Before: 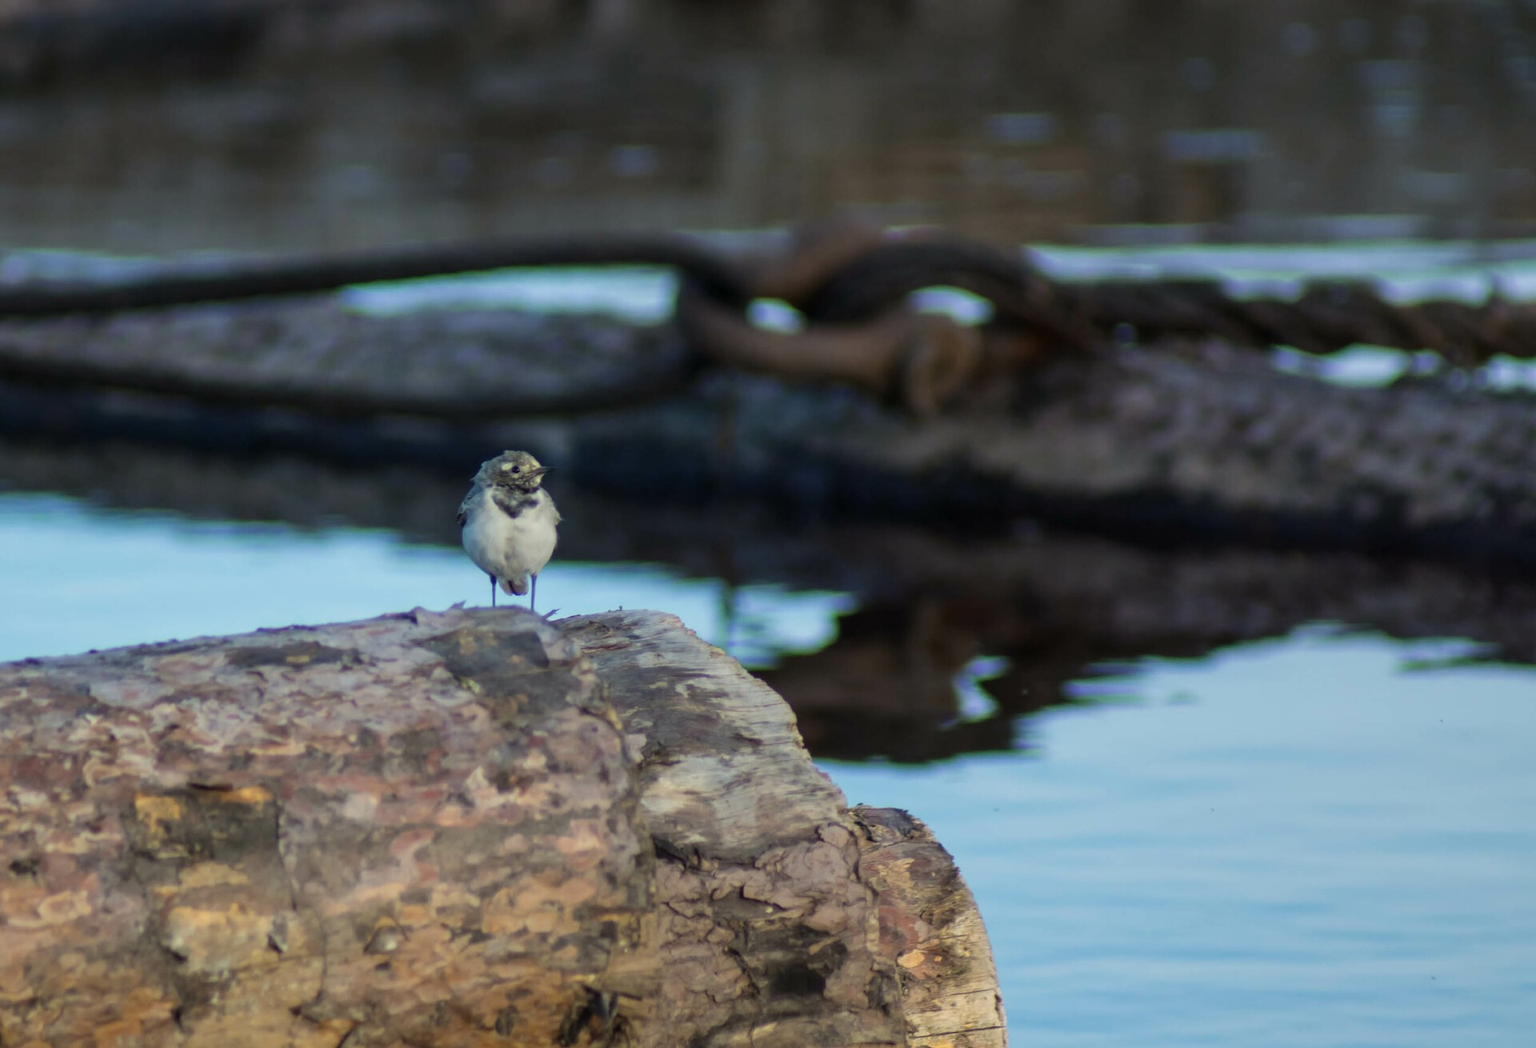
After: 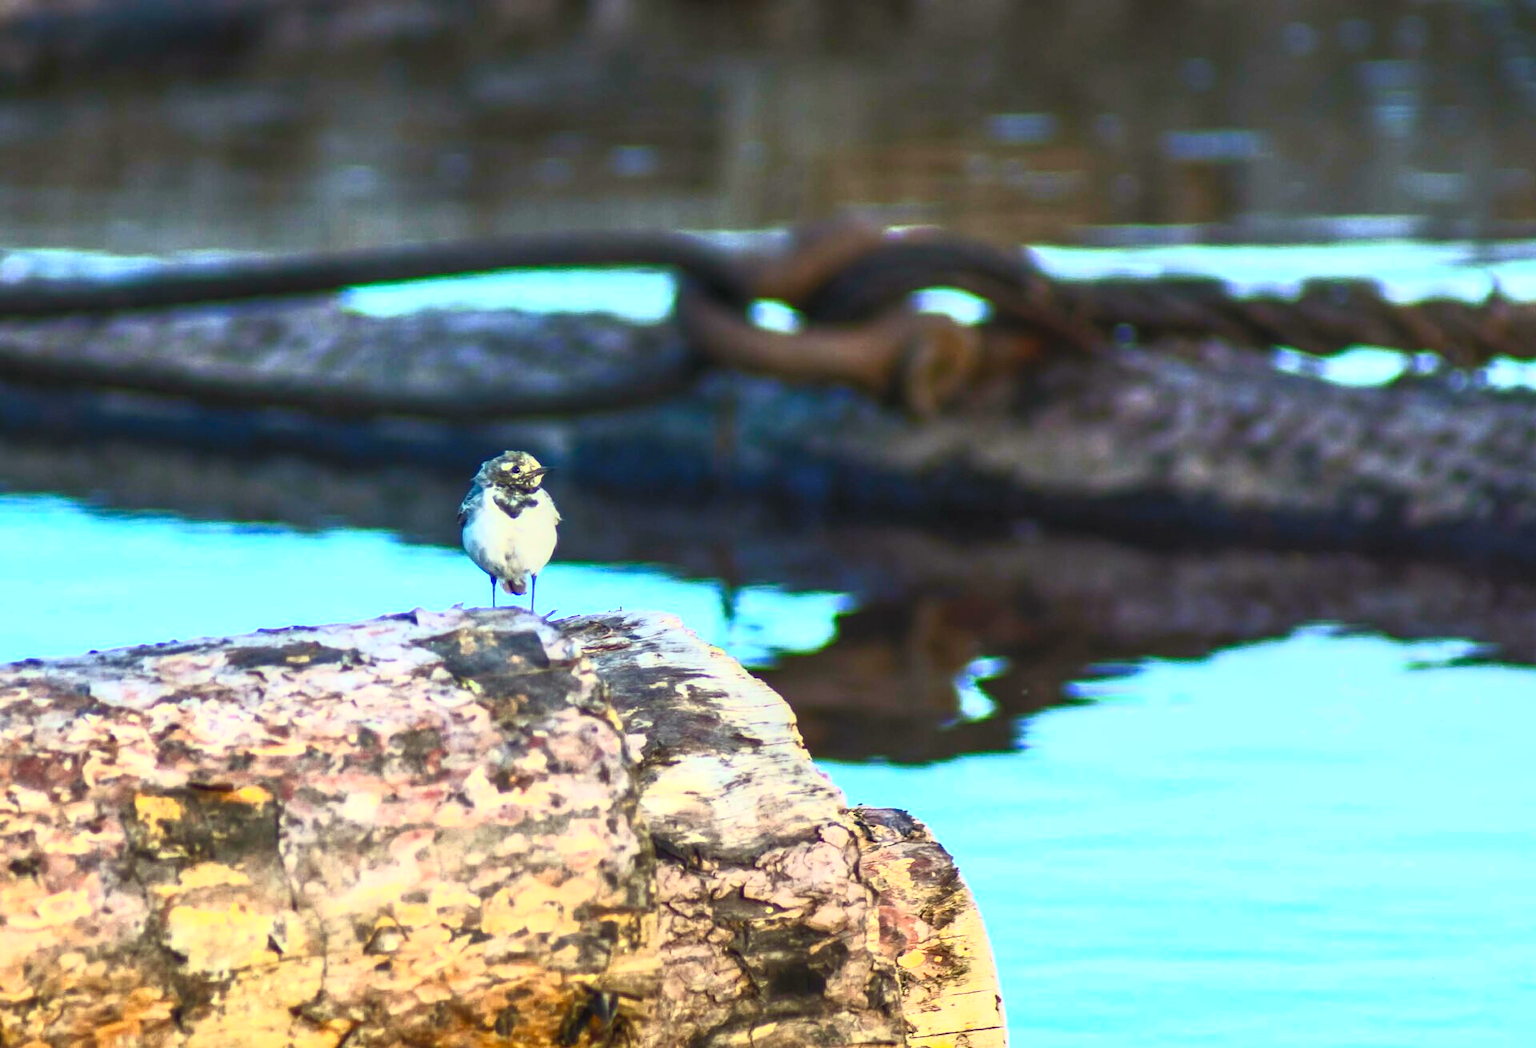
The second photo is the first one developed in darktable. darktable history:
contrast brightness saturation: contrast 0.995, brightness 0.981, saturation 0.993
local contrast: detail 130%
